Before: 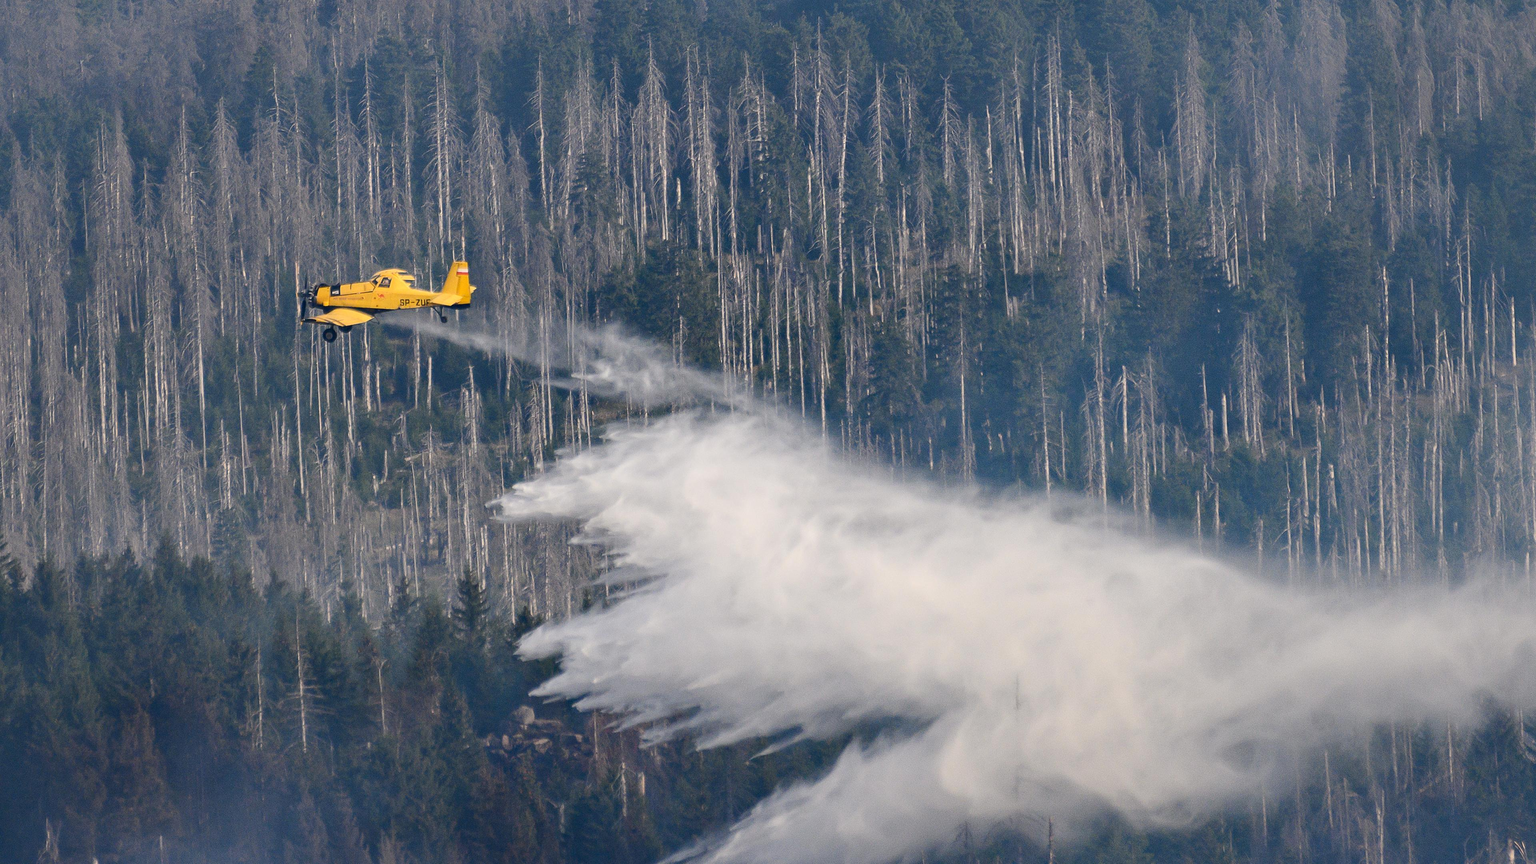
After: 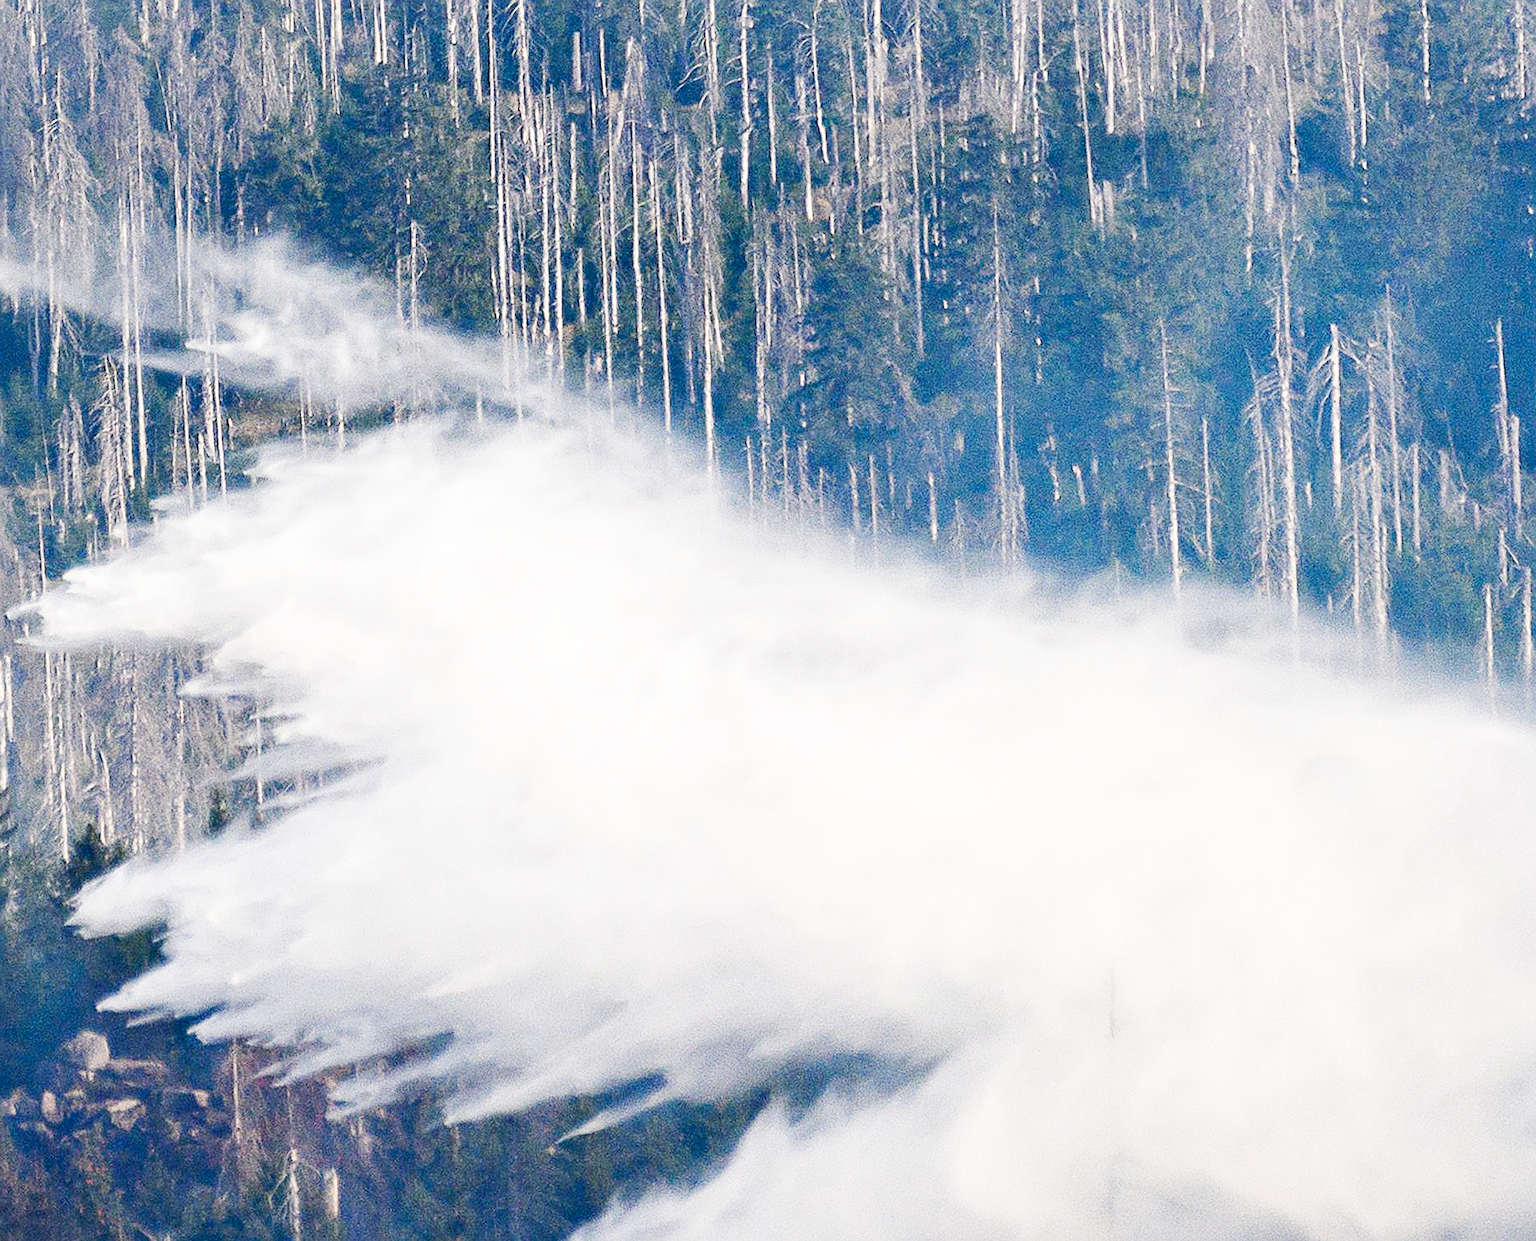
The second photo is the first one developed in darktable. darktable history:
crop: left 31.384%, top 24.298%, right 20.467%, bottom 6.527%
sharpen: on, module defaults
base curve: curves: ch0 [(0, 0.003) (0.001, 0.002) (0.006, 0.004) (0.02, 0.022) (0.048, 0.086) (0.094, 0.234) (0.162, 0.431) (0.258, 0.629) (0.385, 0.8) (0.548, 0.918) (0.751, 0.988) (1, 1)], preserve colors none
